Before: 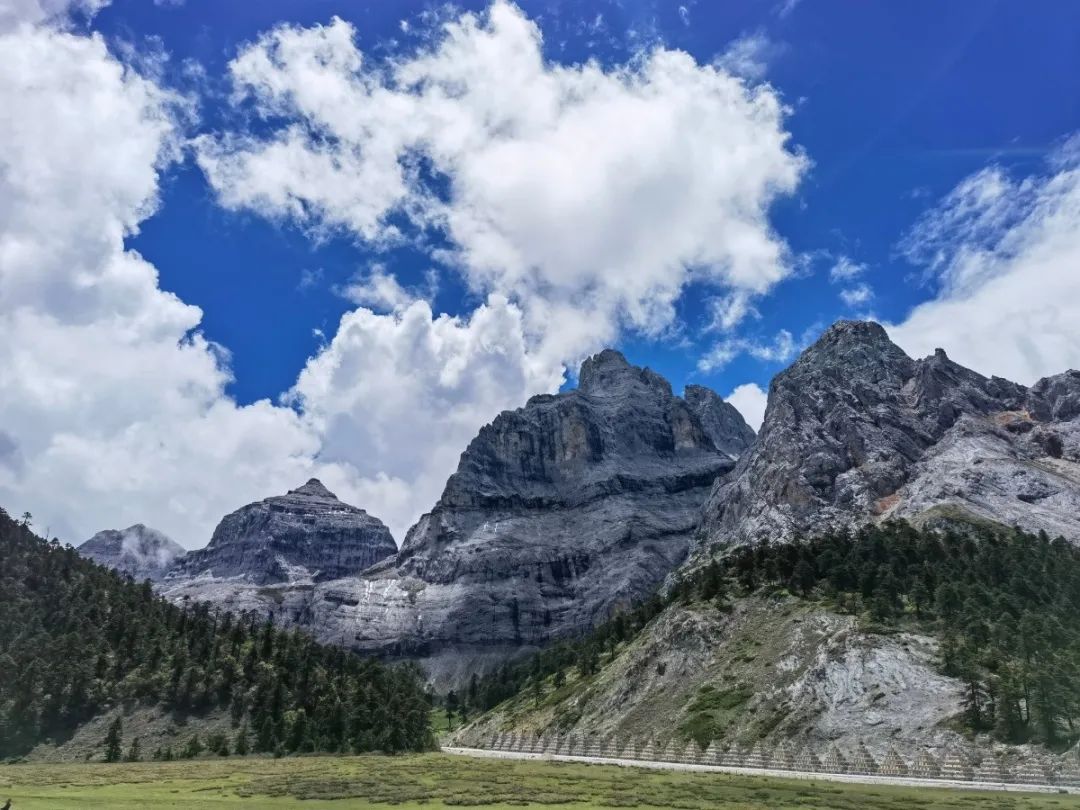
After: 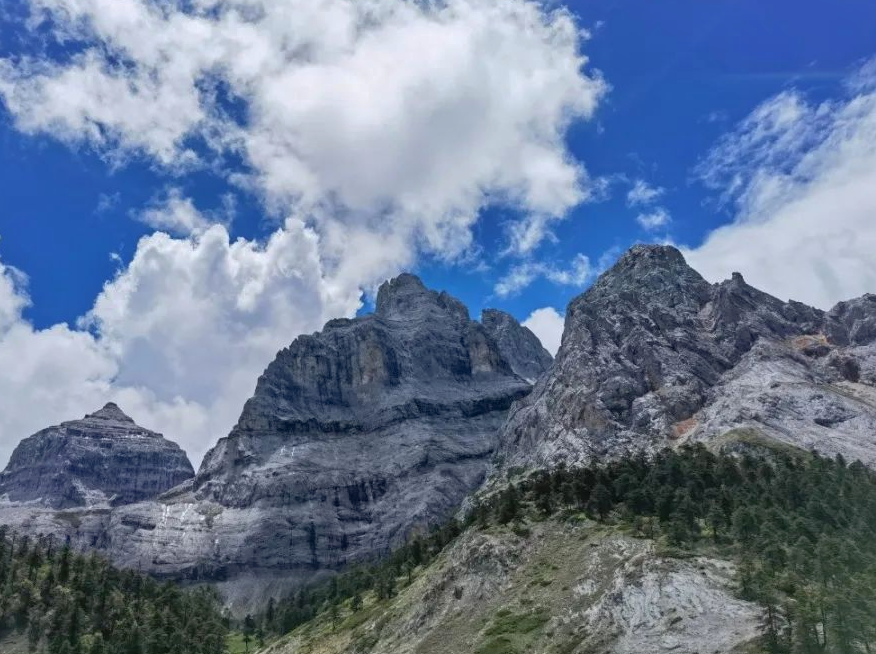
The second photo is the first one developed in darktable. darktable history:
shadows and highlights: on, module defaults
crop: left 18.856%, top 9.415%, right 0%, bottom 9.764%
